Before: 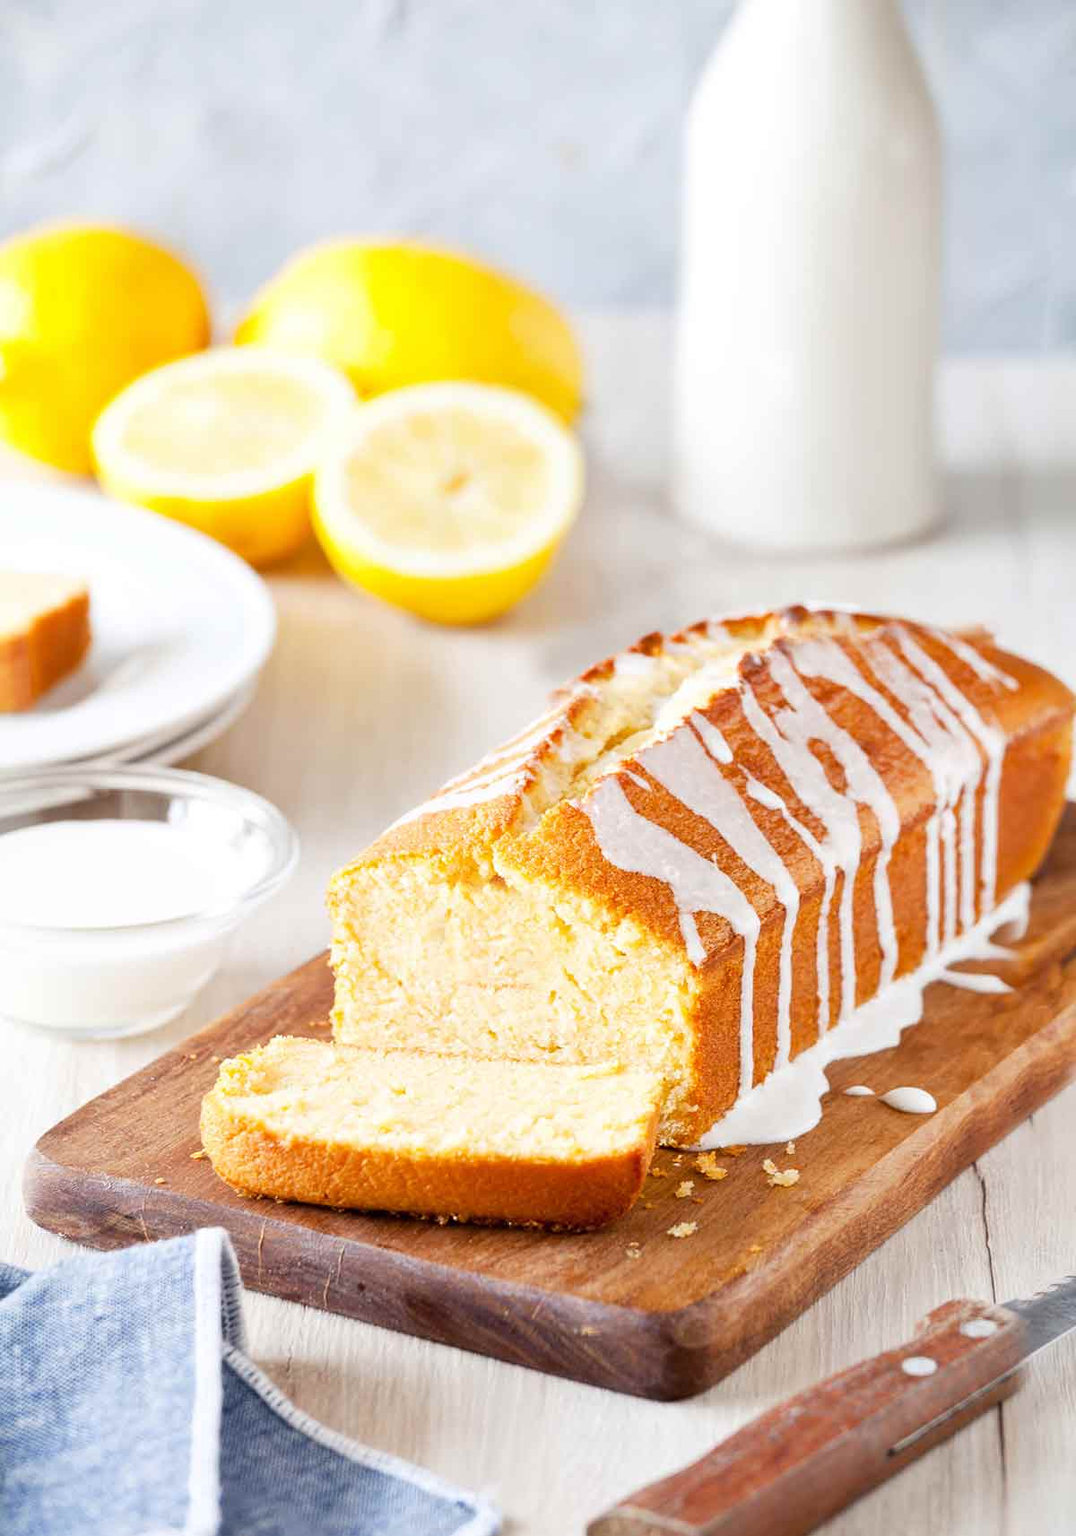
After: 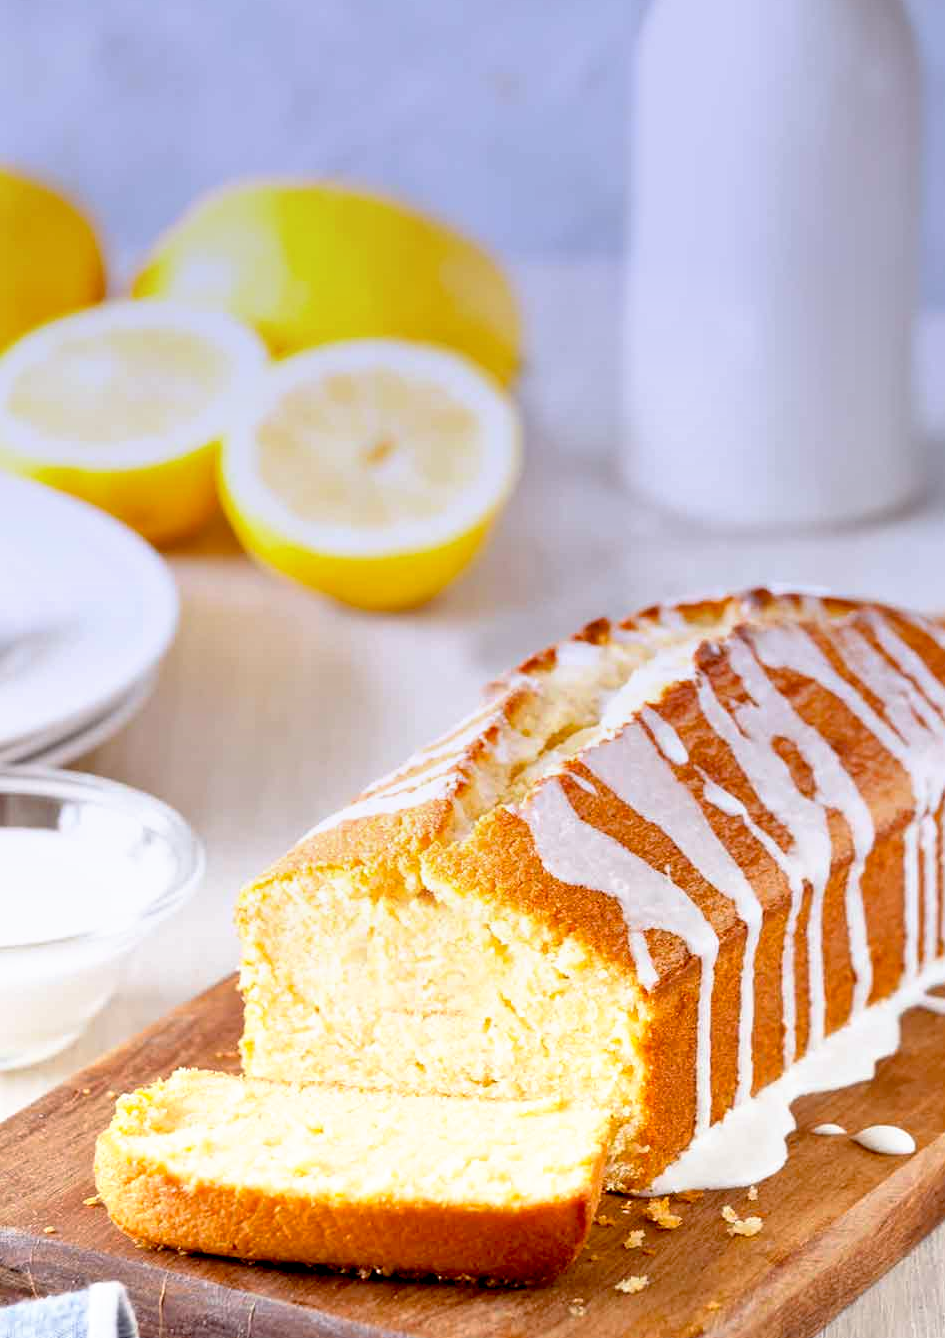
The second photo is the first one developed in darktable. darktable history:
crop and rotate: left 10.77%, top 5.1%, right 10.41%, bottom 16.76%
graduated density: hue 238.83°, saturation 50%
base curve: curves: ch0 [(0.017, 0) (0.425, 0.441) (0.844, 0.933) (1, 1)], preserve colors none
